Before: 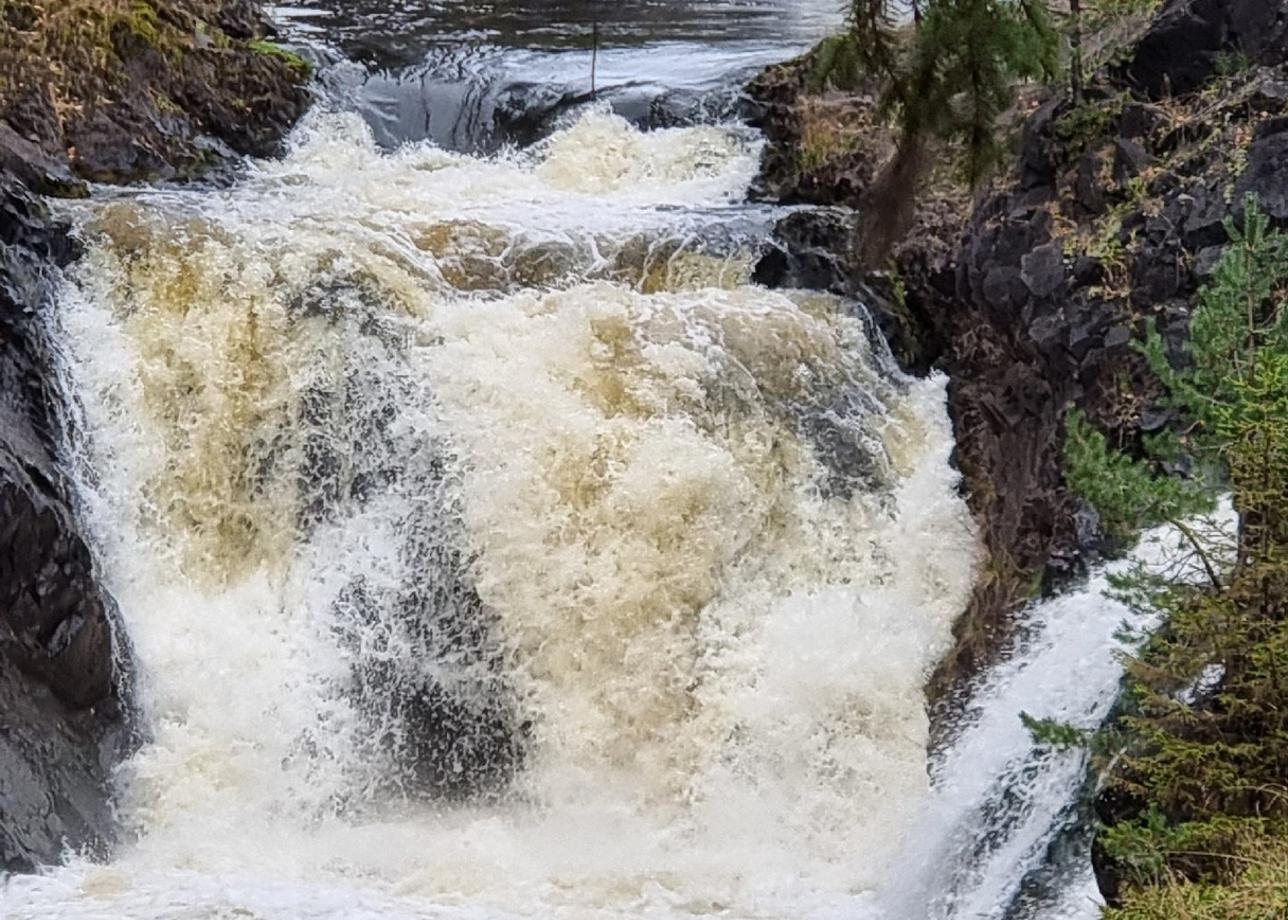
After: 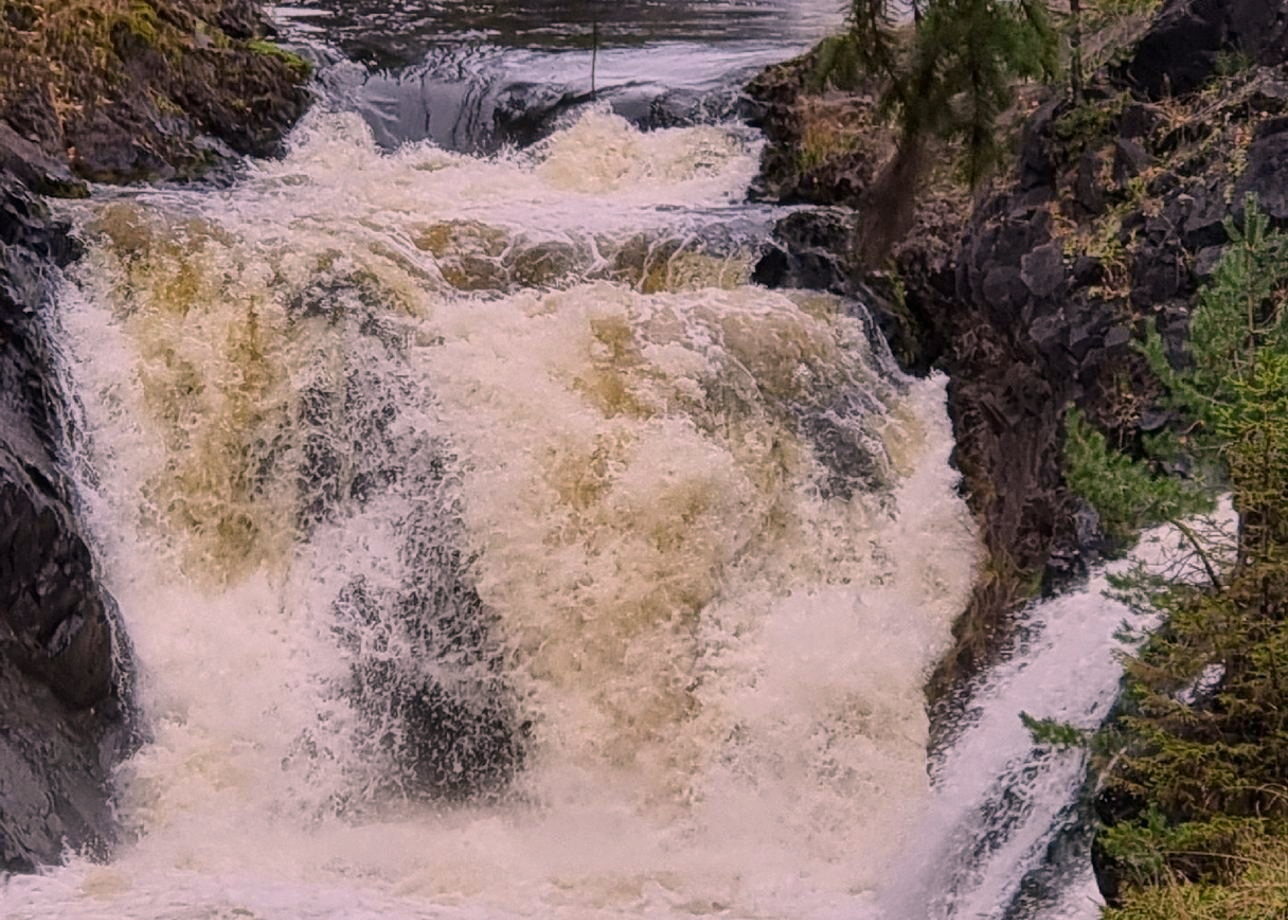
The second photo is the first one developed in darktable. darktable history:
color correction: highlights a* 14.6, highlights b* 4.88
shadows and highlights: radius 120.5, shadows 21.5, white point adjustment -9.71, highlights -15.18, soften with gaussian
exposure: exposure -0.153 EV, compensate highlight preservation false
